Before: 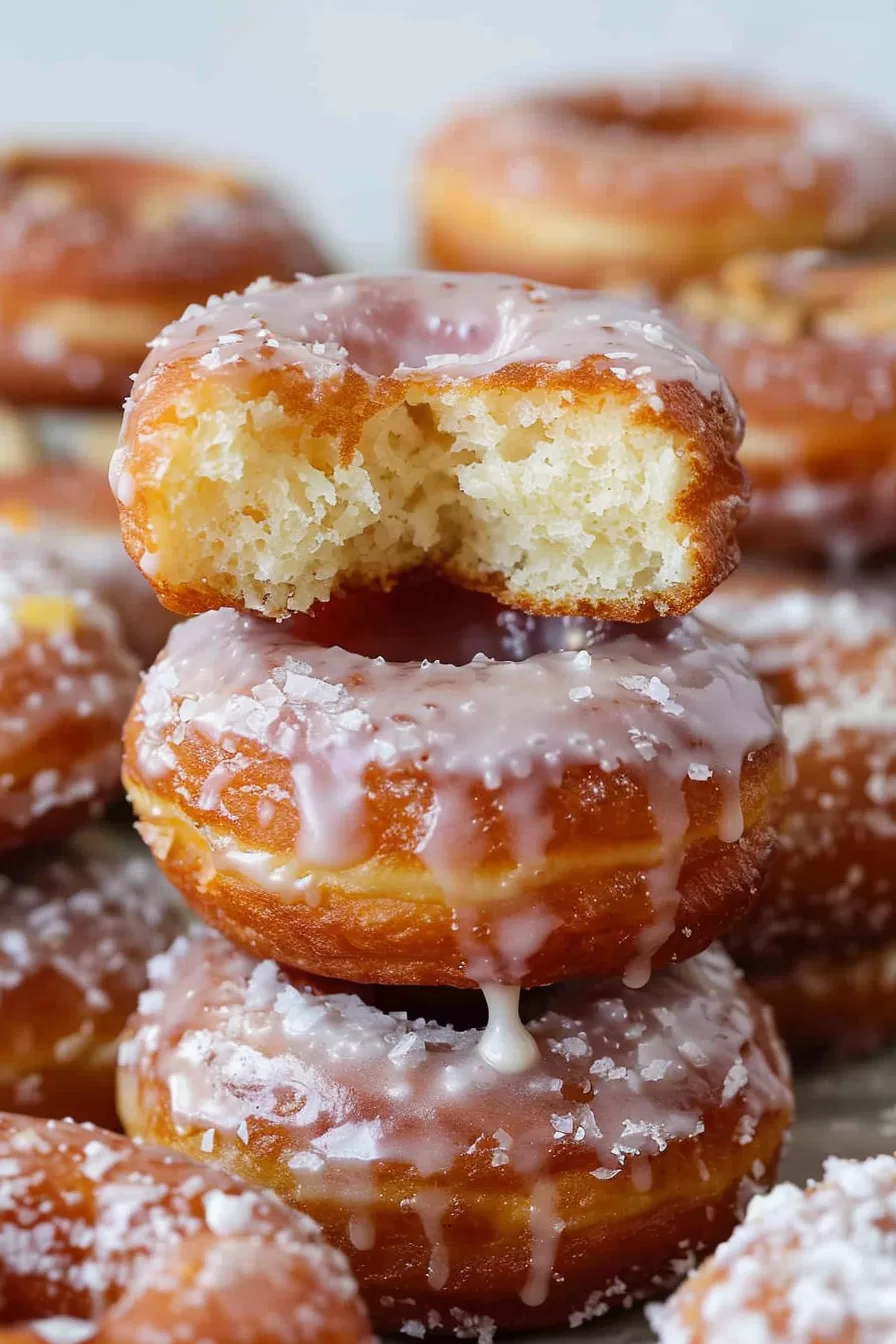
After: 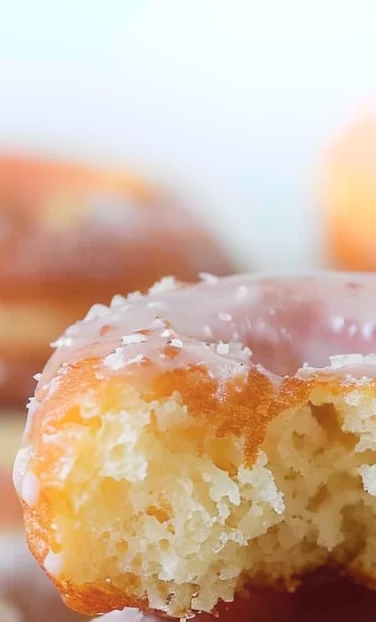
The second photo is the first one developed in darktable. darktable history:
exposure: exposure -0.116 EV, compensate exposure bias true, compensate highlight preservation false
bloom: on, module defaults
crop and rotate: left 10.817%, top 0.062%, right 47.194%, bottom 53.626%
